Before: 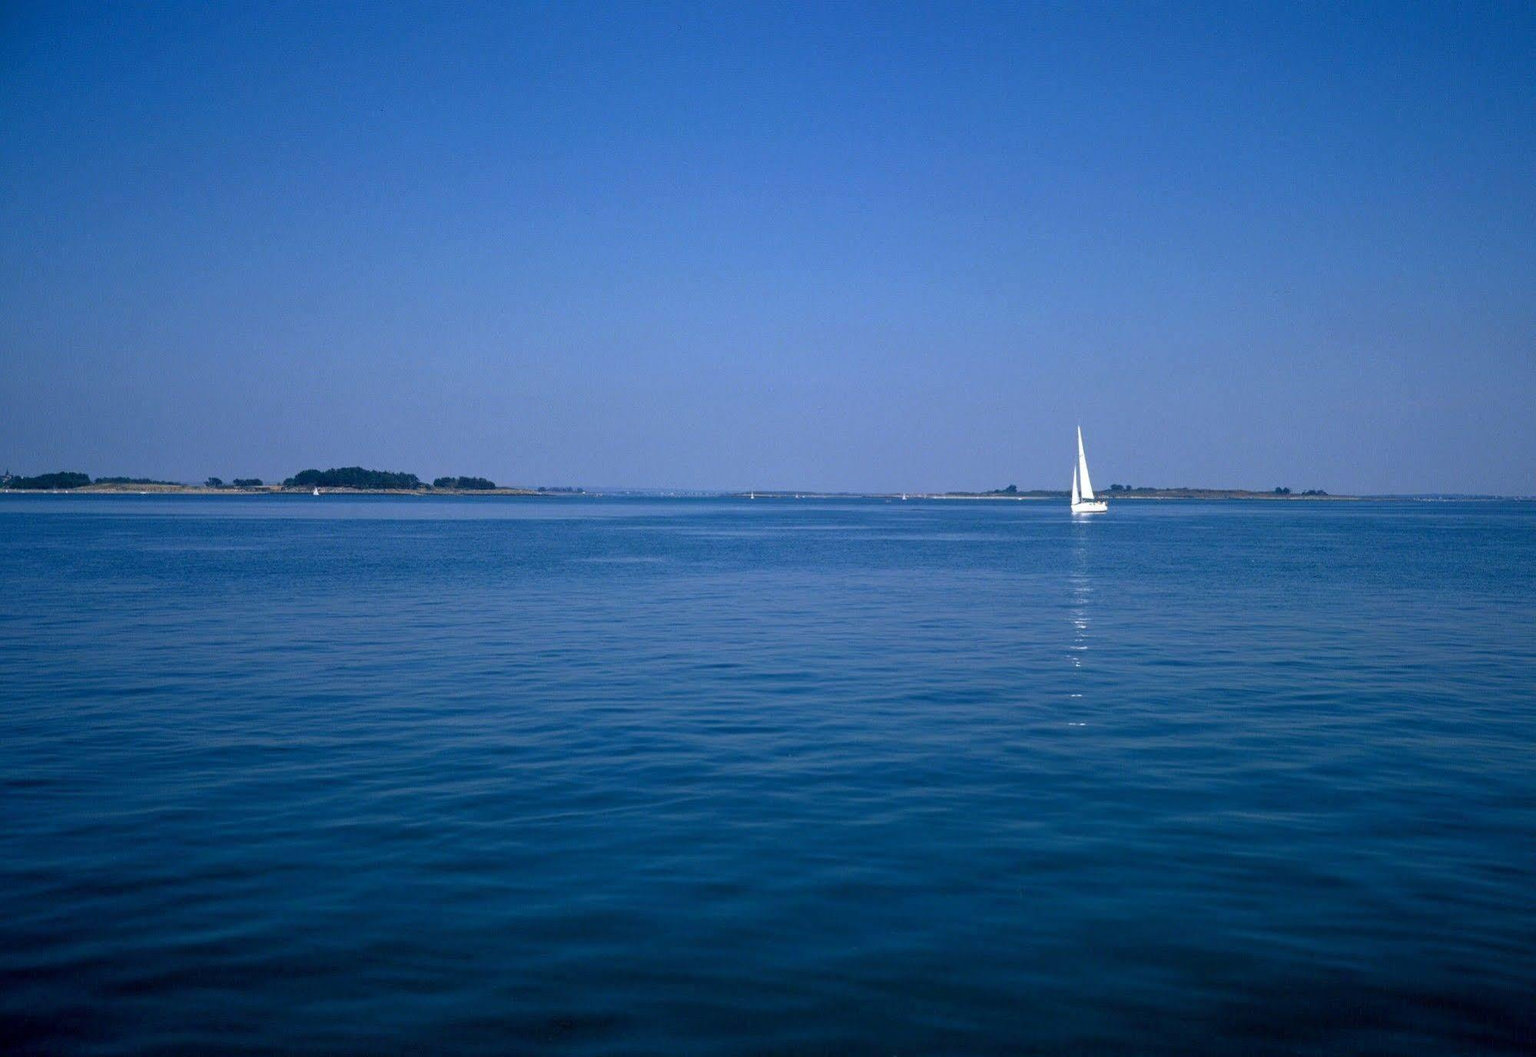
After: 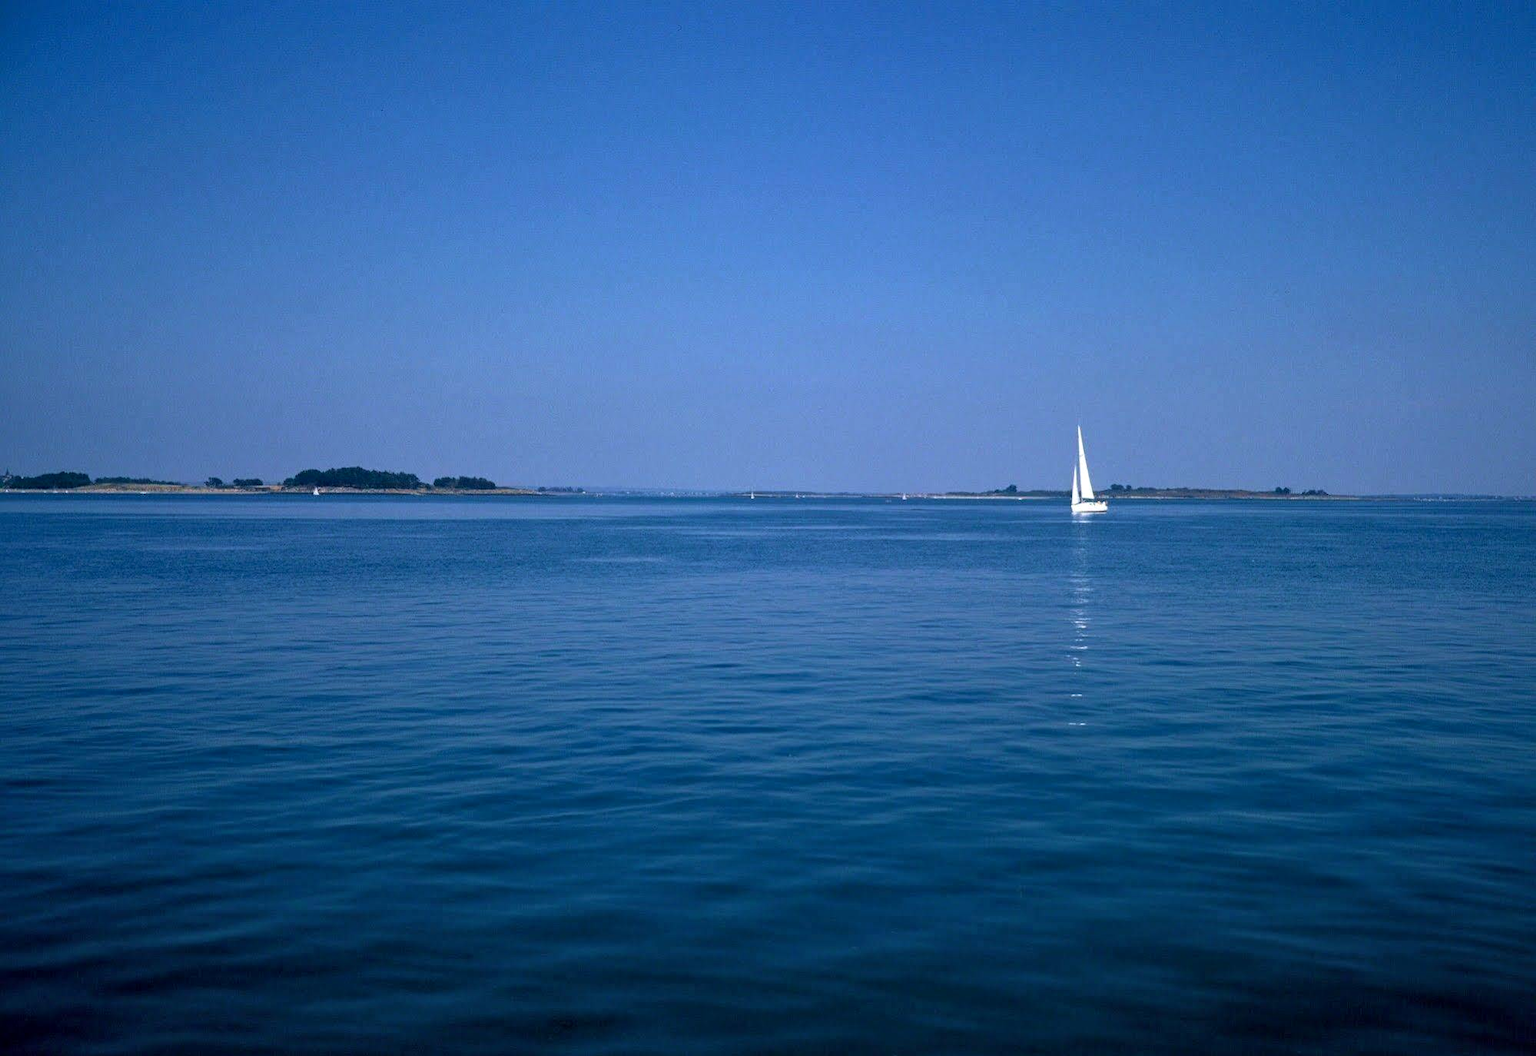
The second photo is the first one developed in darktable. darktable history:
local contrast: mode bilateral grid, contrast 19, coarseness 51, detail 119%, midtone range 0.2
tone equalizer: on, module defaults
velvia: on, module defaults
